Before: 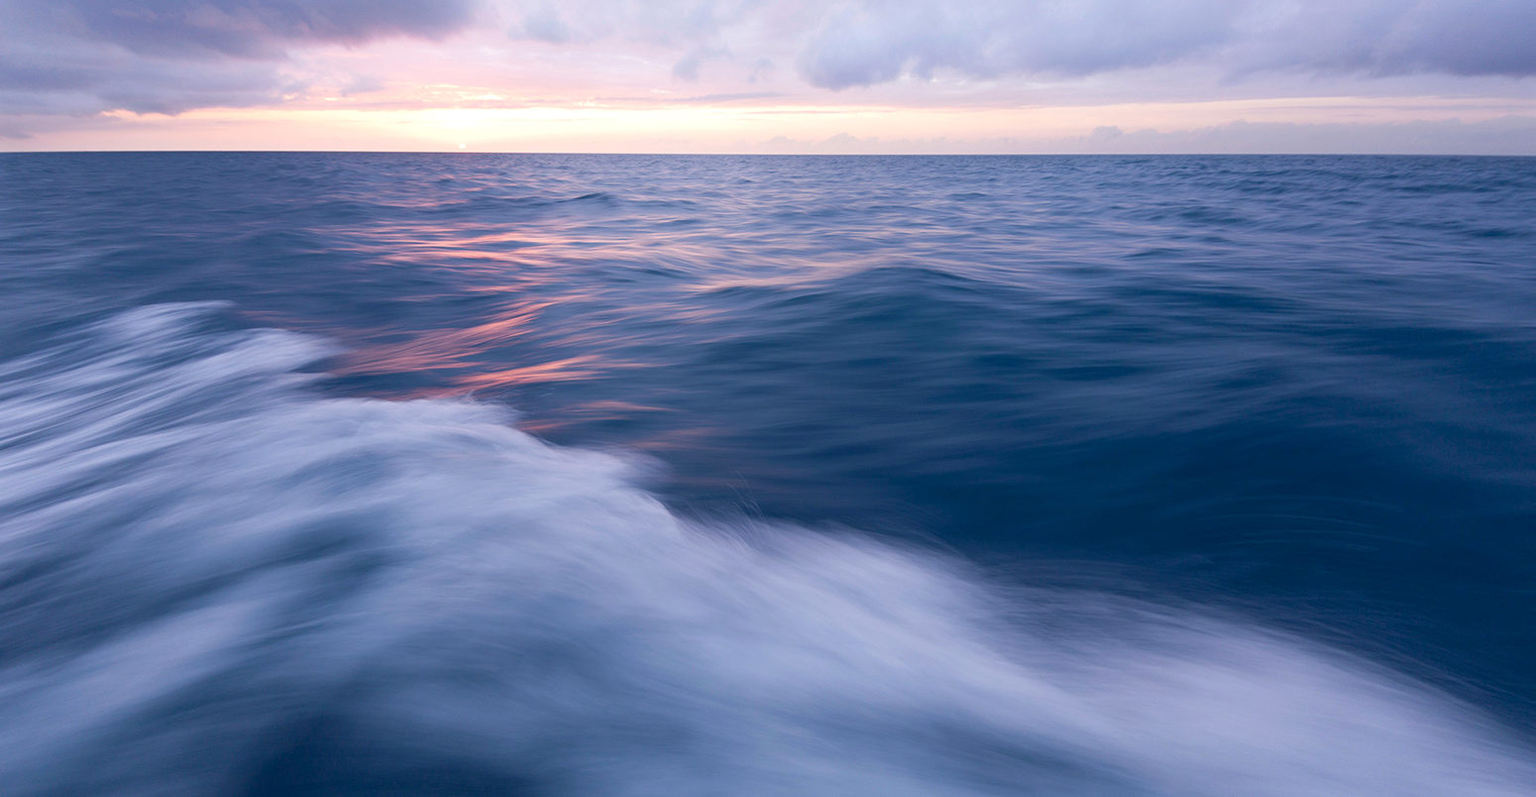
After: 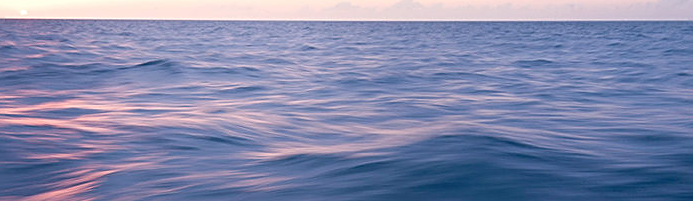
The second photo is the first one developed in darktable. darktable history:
crop: left 28.64%, top 16.832%, right 26.637%, bottom 58.055%
sharpen: on, module defaults
